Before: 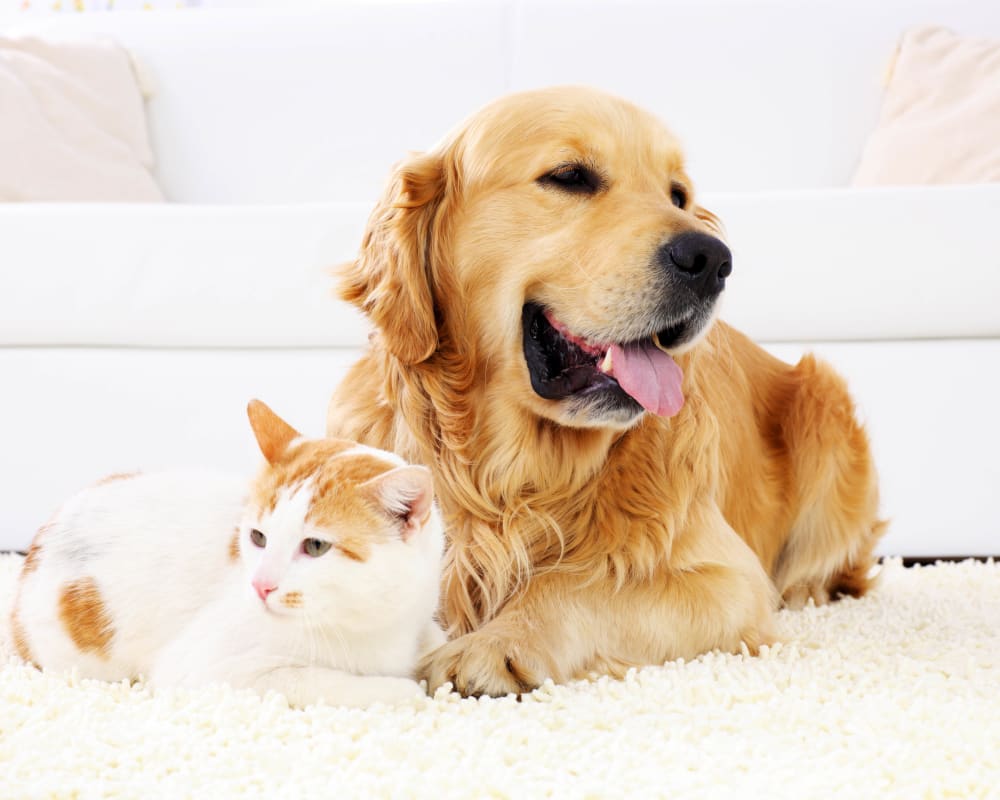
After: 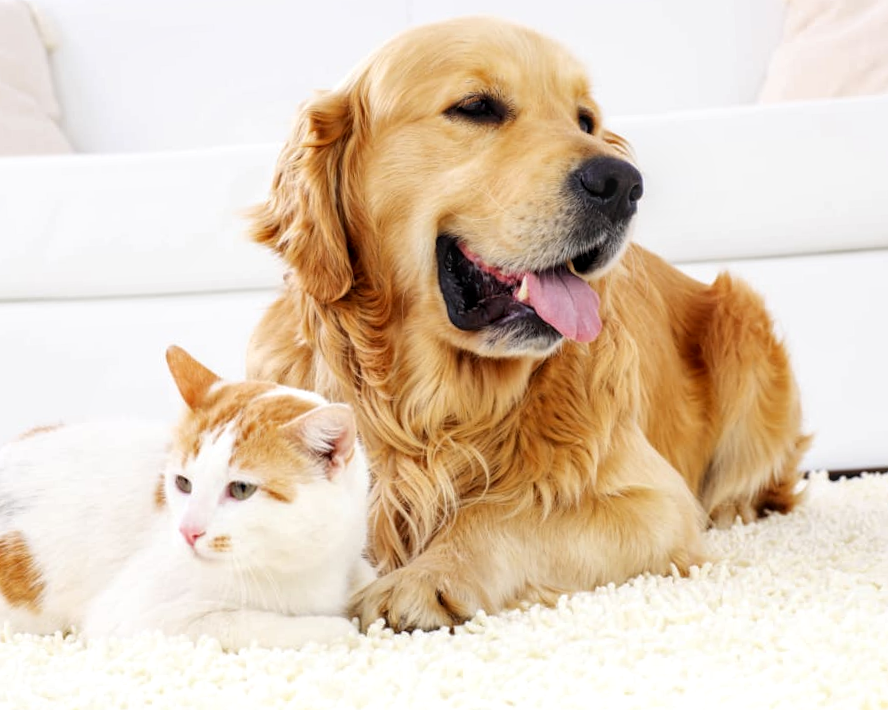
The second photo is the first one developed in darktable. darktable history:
crop and rotate: angle 2.87°, left 5.712%, top 5.695%
local contrast: on, module defaults
tone equalizer: edges refinement/feathering 500, mask exposure compensation -1.57 EV, preserve details no
